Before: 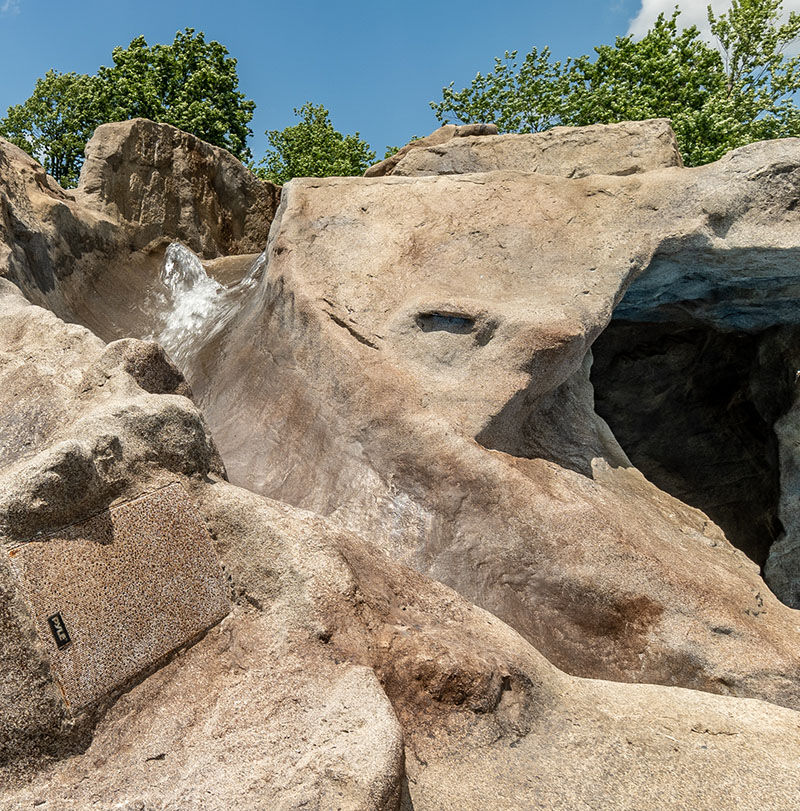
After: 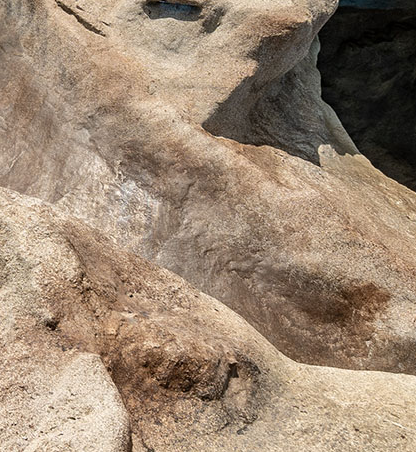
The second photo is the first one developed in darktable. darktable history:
crop: left 34.188%, top 38.683%, right 13.743%, bottom 5.47%
